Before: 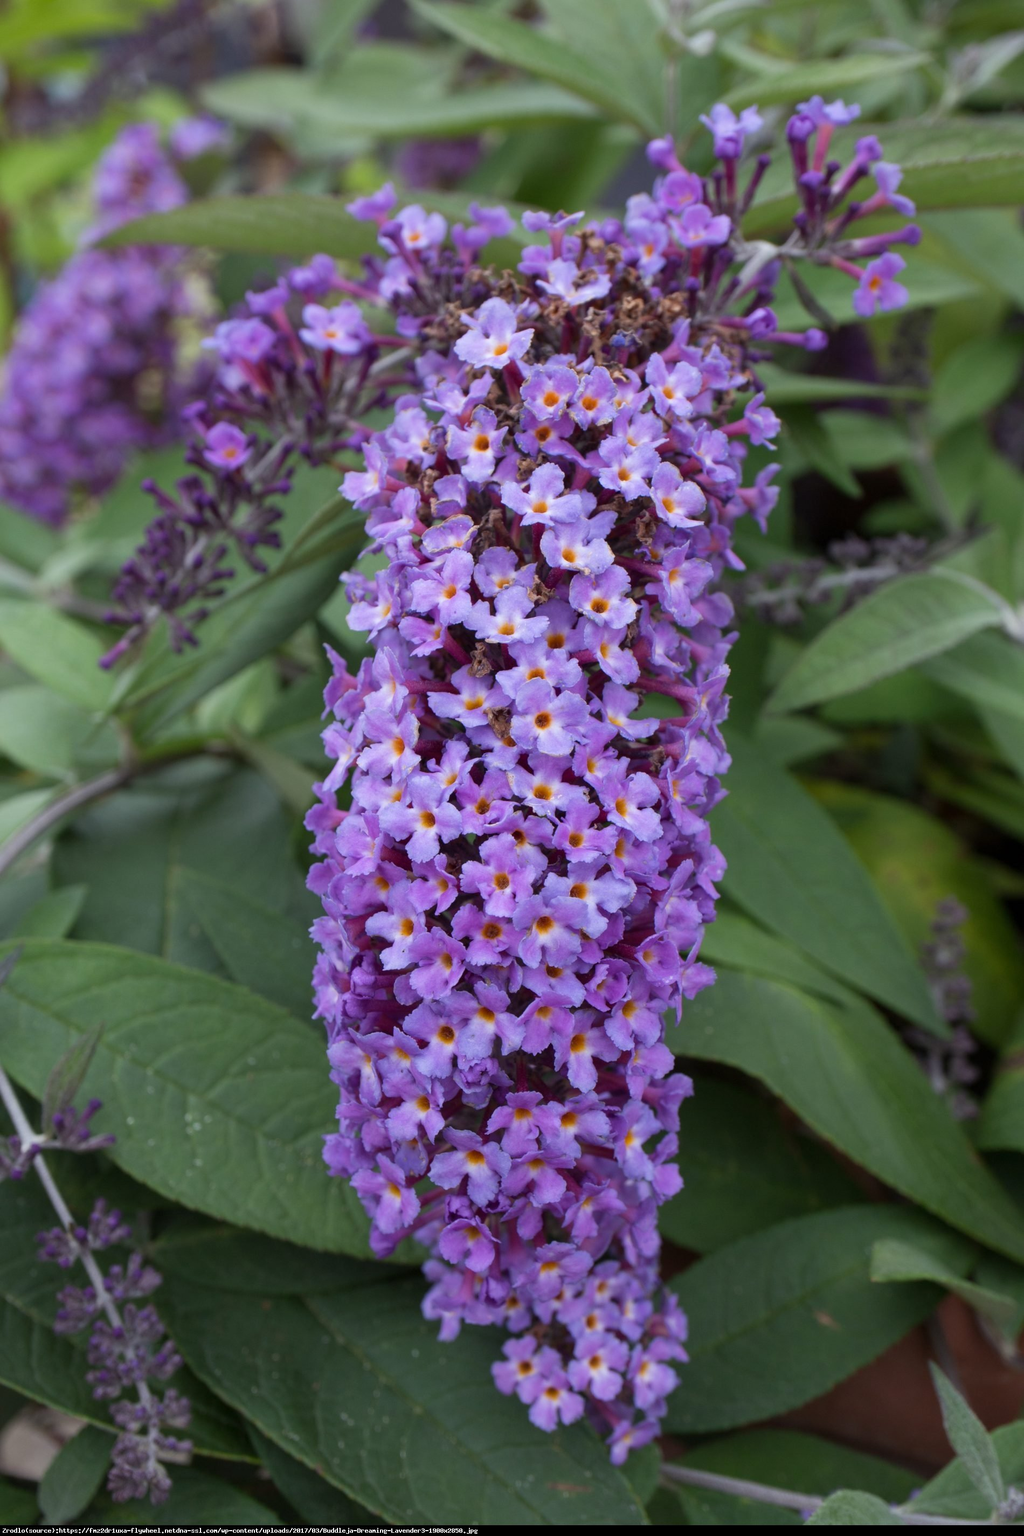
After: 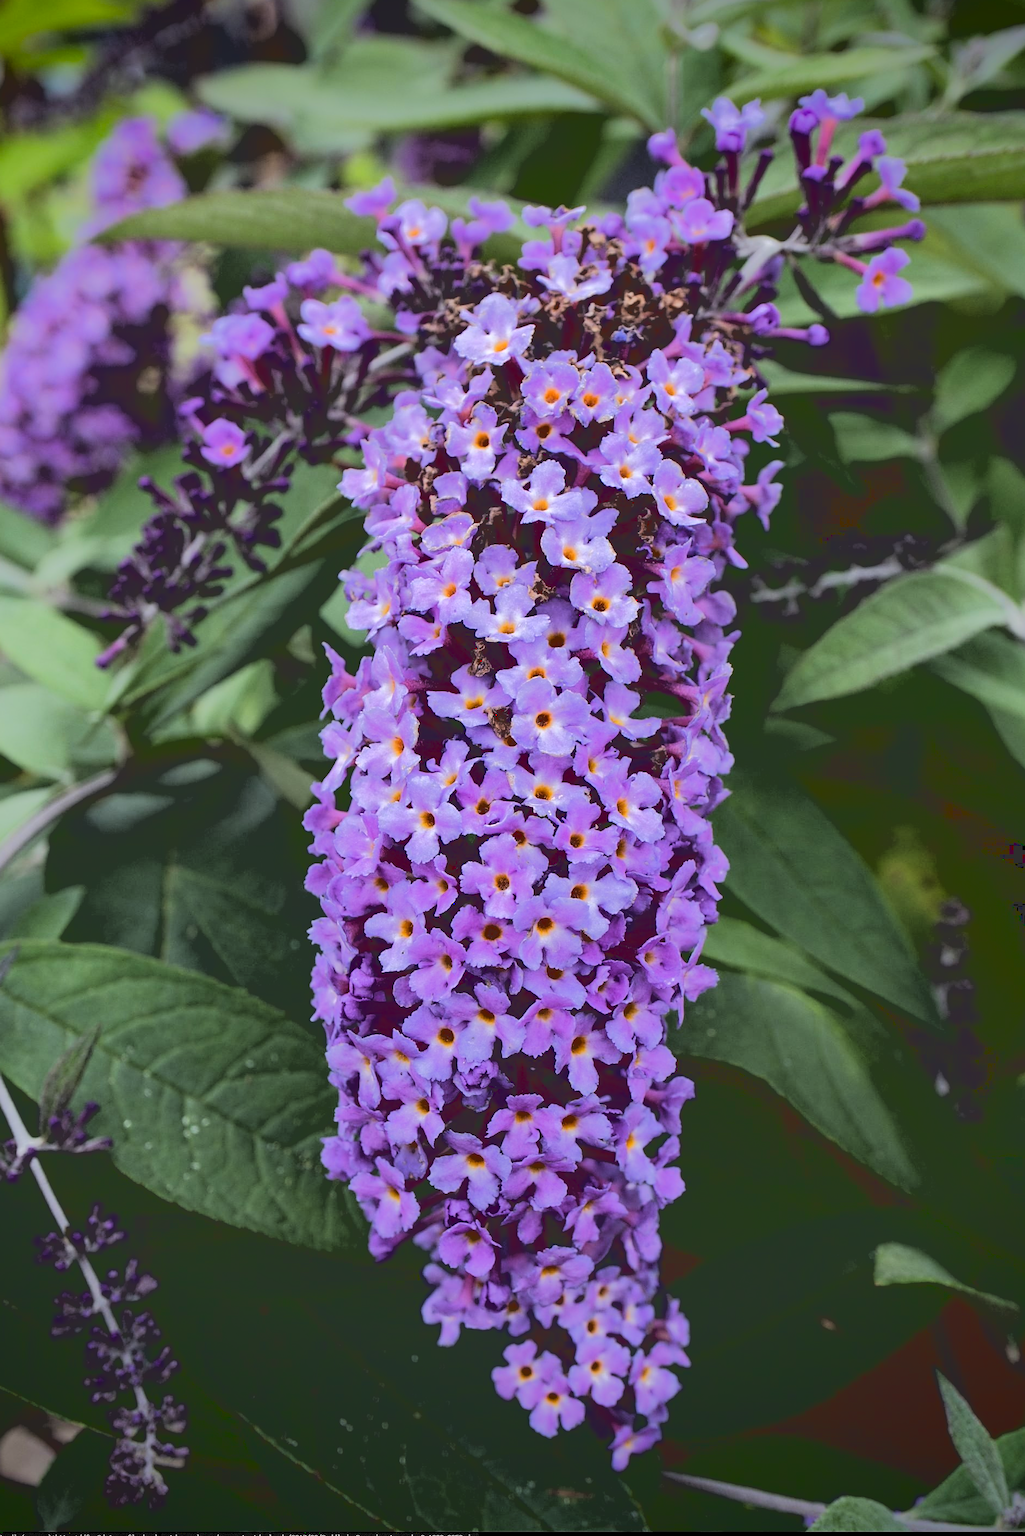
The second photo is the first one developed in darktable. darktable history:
crop: left 0.434%, top 0.485%, right 0.244%, bottom 0.386%
vignetting: fall-off start 88.53%, fall-off radius 44.2%, saturation 0.376, width/height ratio 1.161
sharpen: on, module defaults
base curve: curves: ch0 [(0.065, 0.026) (0.236, 0.358) (0.53, 0.546) (0.777, 0.841) (0.924, 0.992)], preserve colors average RGB
